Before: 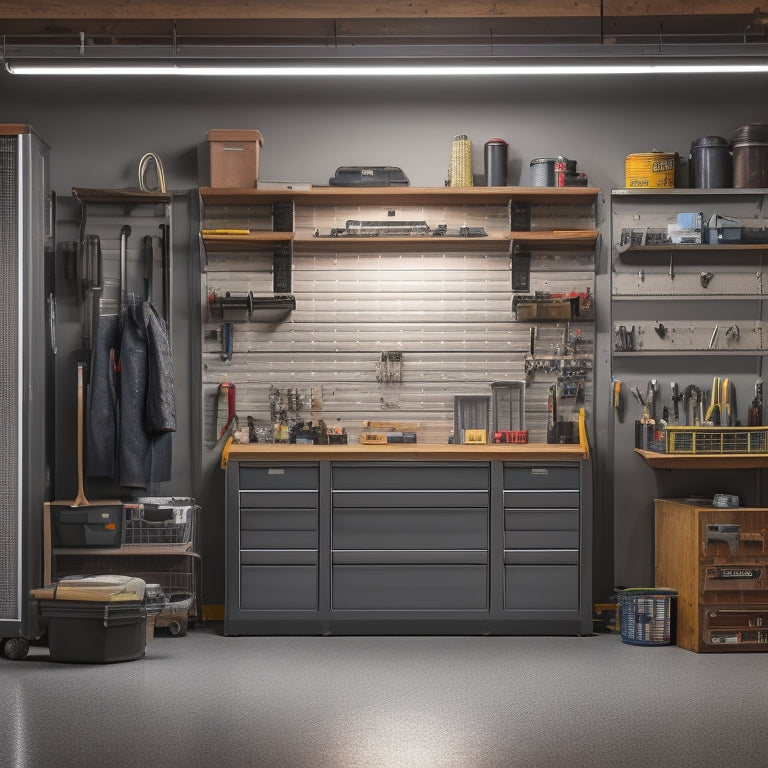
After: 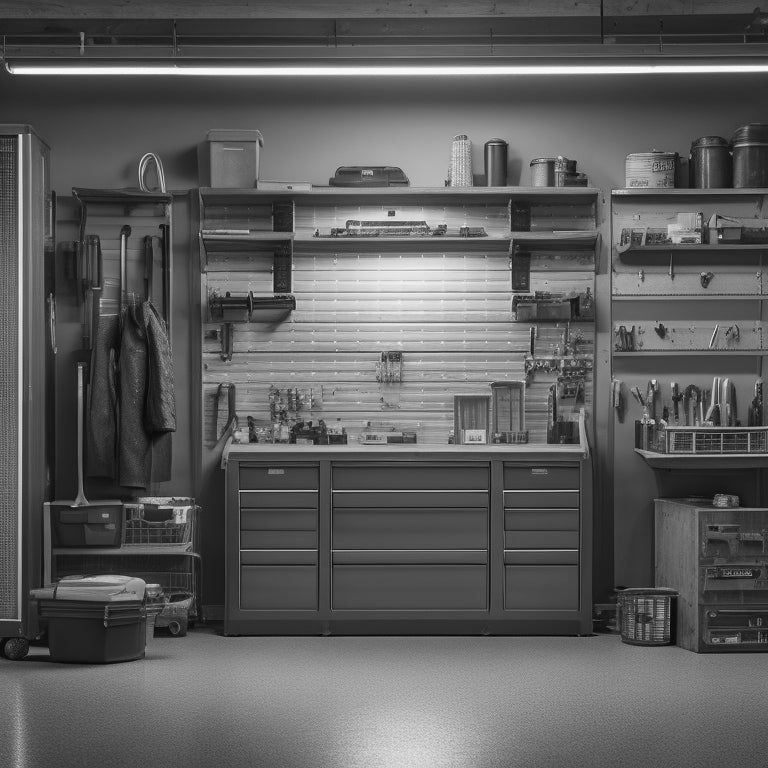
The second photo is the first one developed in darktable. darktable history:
monochrome: a -35.87, b 49.73, size 1.7
white balance: red 0.982, blue 1.018
